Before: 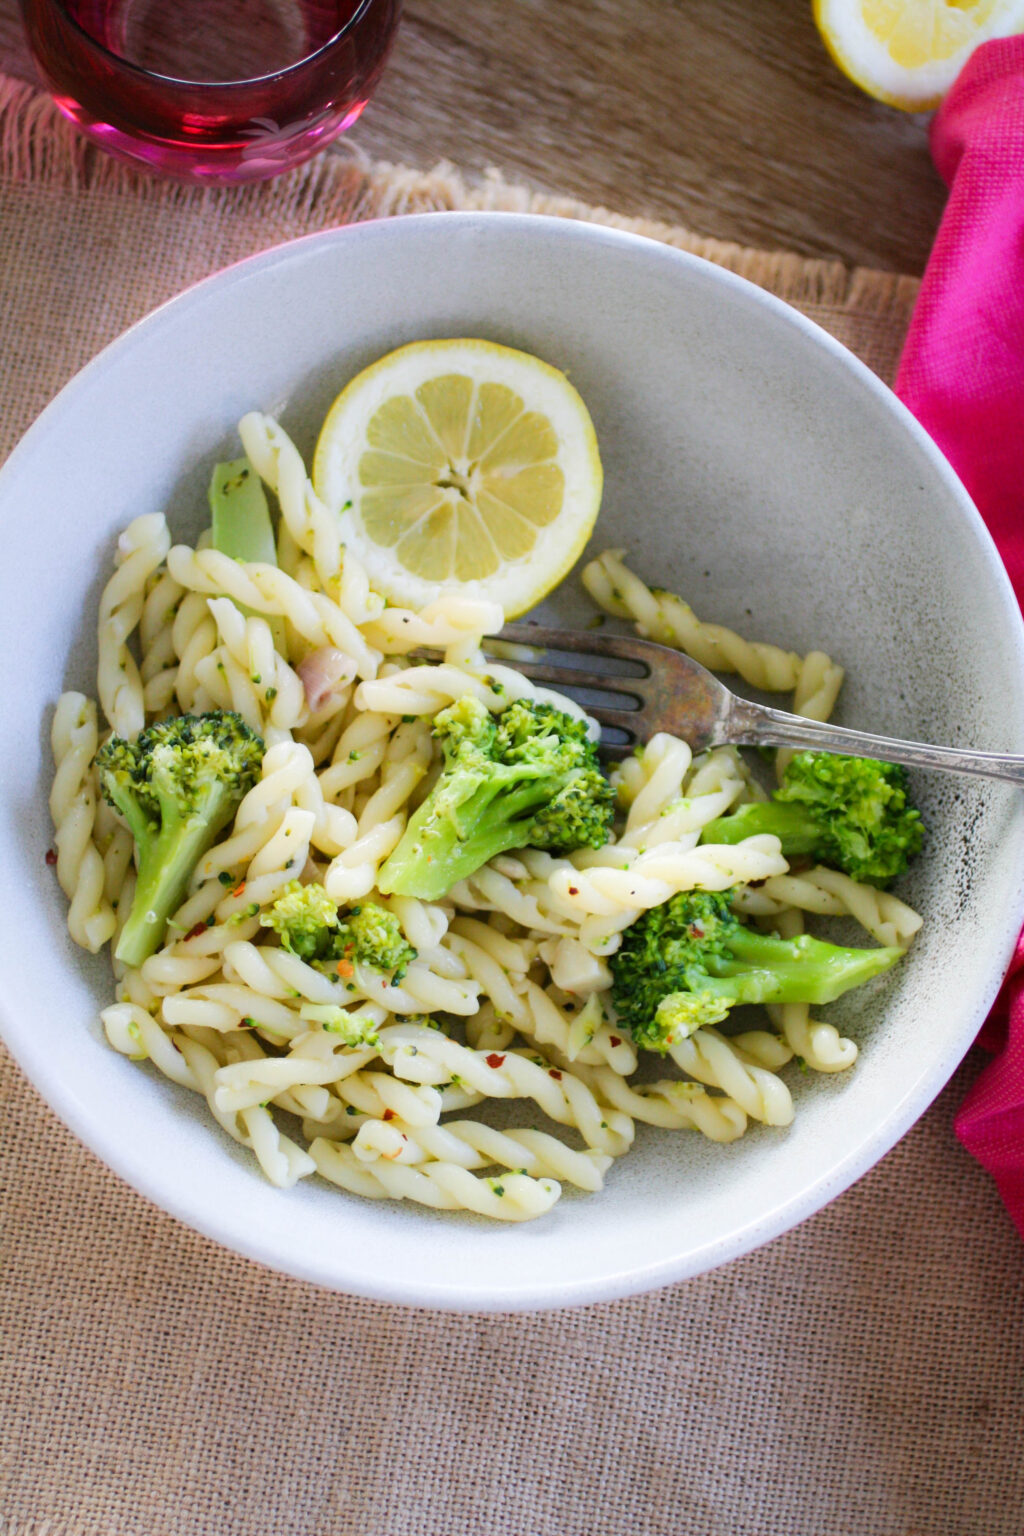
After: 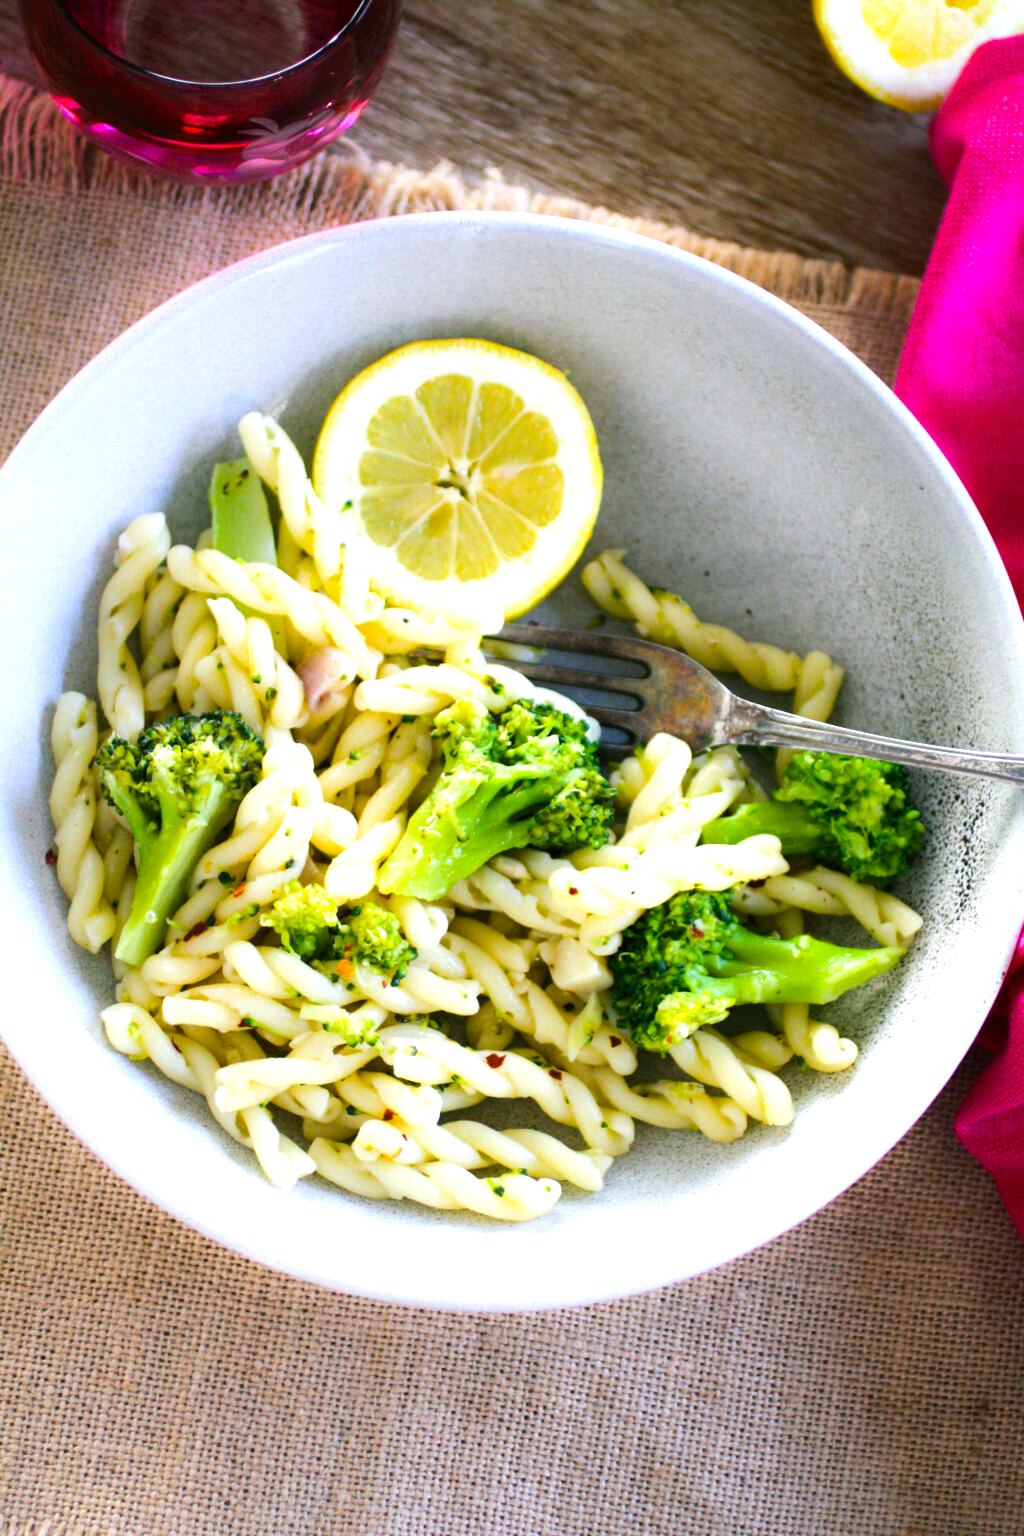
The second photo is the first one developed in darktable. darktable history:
color balance rgb: shadows lift › chroma 2.834%, shadows lift › hue 189.4°, perceptual saturation grading › global saturation 25.545%, perceptual brilliance grading › highlights 19.944%, perceptual brilliance grading › mid-tones 19.179%, perceptual brilliance grading › shadows -20.756%
